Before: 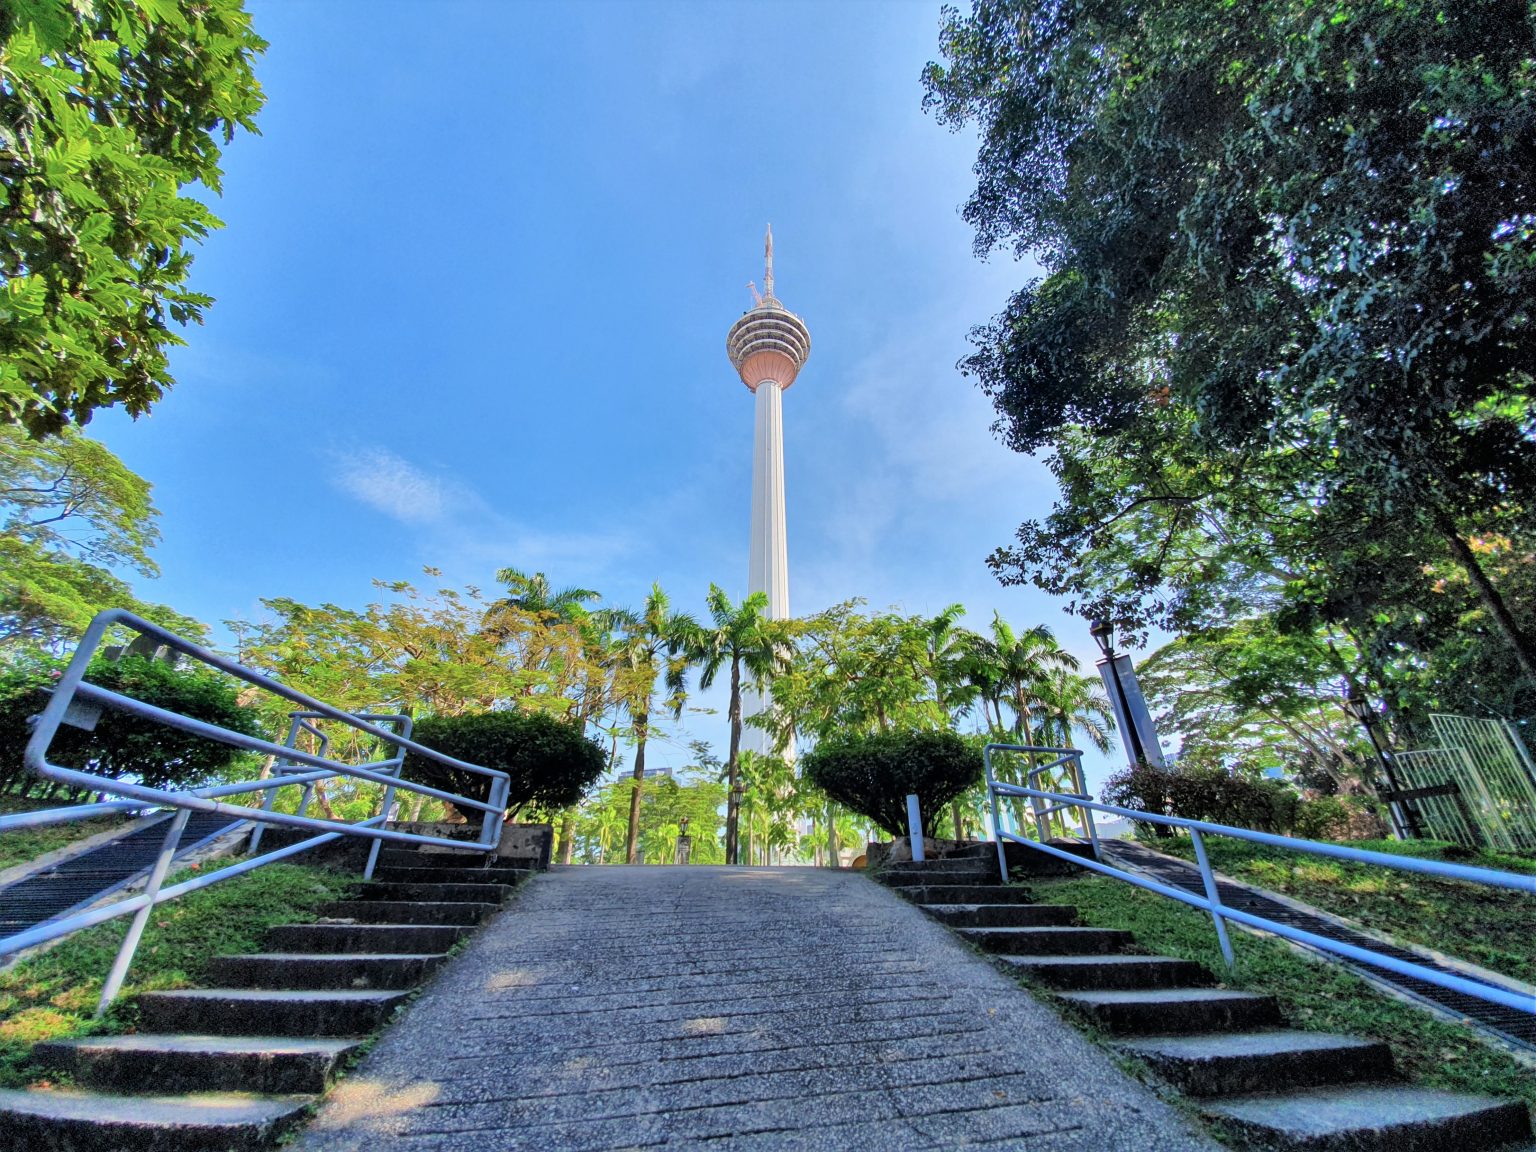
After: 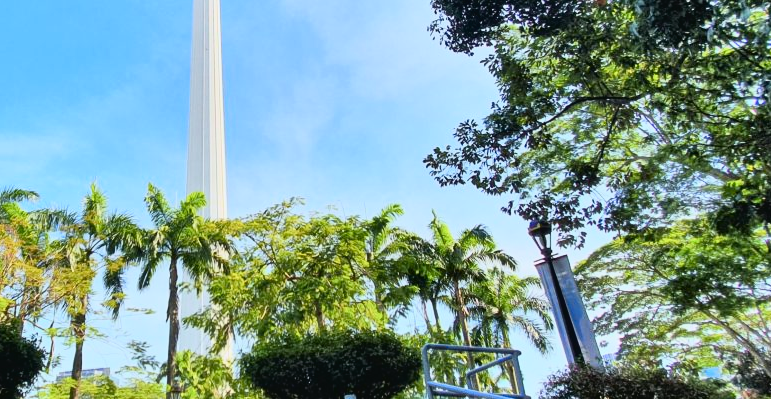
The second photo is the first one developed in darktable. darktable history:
tone curve: curves: ch0 [(0, 0.03) (0.037, 0.045) (0.123, 0.123) (0.19, 0.186) (0.277, 0.279) (0.474, 0.517) (0.584, 0.664) (0.678, 0.777) (0.875, 0.92) (1, 0.965)]; ch1 [(0, 0) (0.243, 0.245) (0.402, 0.41) (0.493, 0.487) (0.508, 0.503) (0.531, 0.532) (0.551, 0.556) (0.637, 0.671) (0.694, 0.732) (1, 1)]; ch2 [(0, 0) (0.249, 0.216) (0.356, 0.329) (0.424, 0.442) (0.476, 0.477) (0.498, 0.503) (0.517, 0.524) (0.532, 0.547) (0.562, 0.576) (0.614, 0.644) (0.706, 0.748) (0.808, 0.809) (0.991, 0.968)], color space Lab, independent channels, preserve colors none
crop: left 36.607%, top 34.735%, right 13.146%, bottom 30.611%
contrast equalizer: y [[0.5 ×6], [0.5 ×6], [0.975, 0.964, 0.925, 0.865, 0.793, 0.721], [0 ×6], [0 ×6]]
